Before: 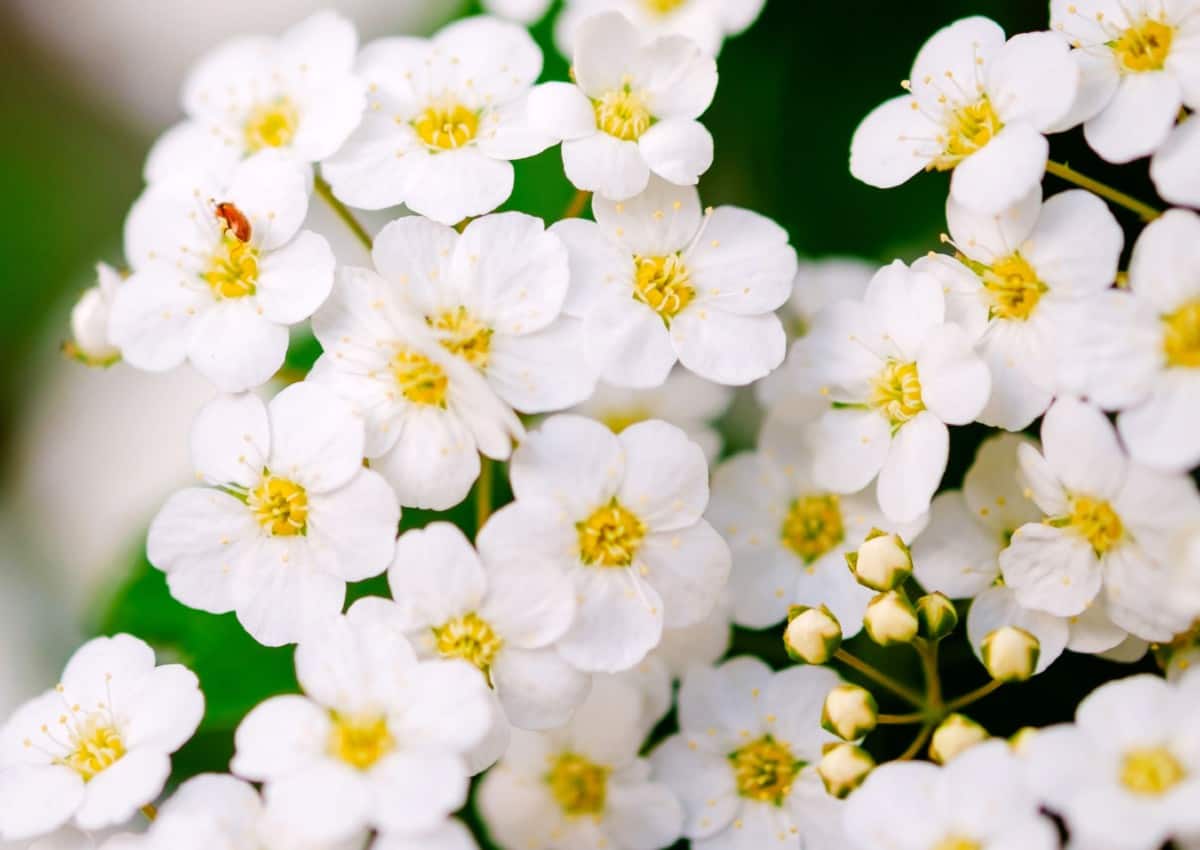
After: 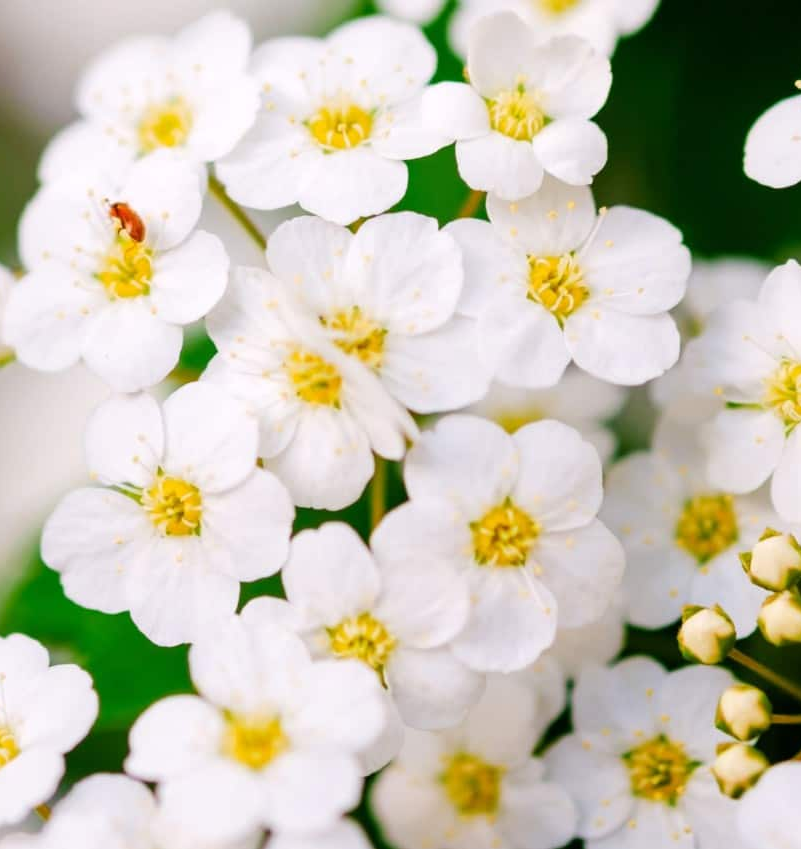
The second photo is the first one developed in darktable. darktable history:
crop and rotate: left 8.901%, right 24.312%
